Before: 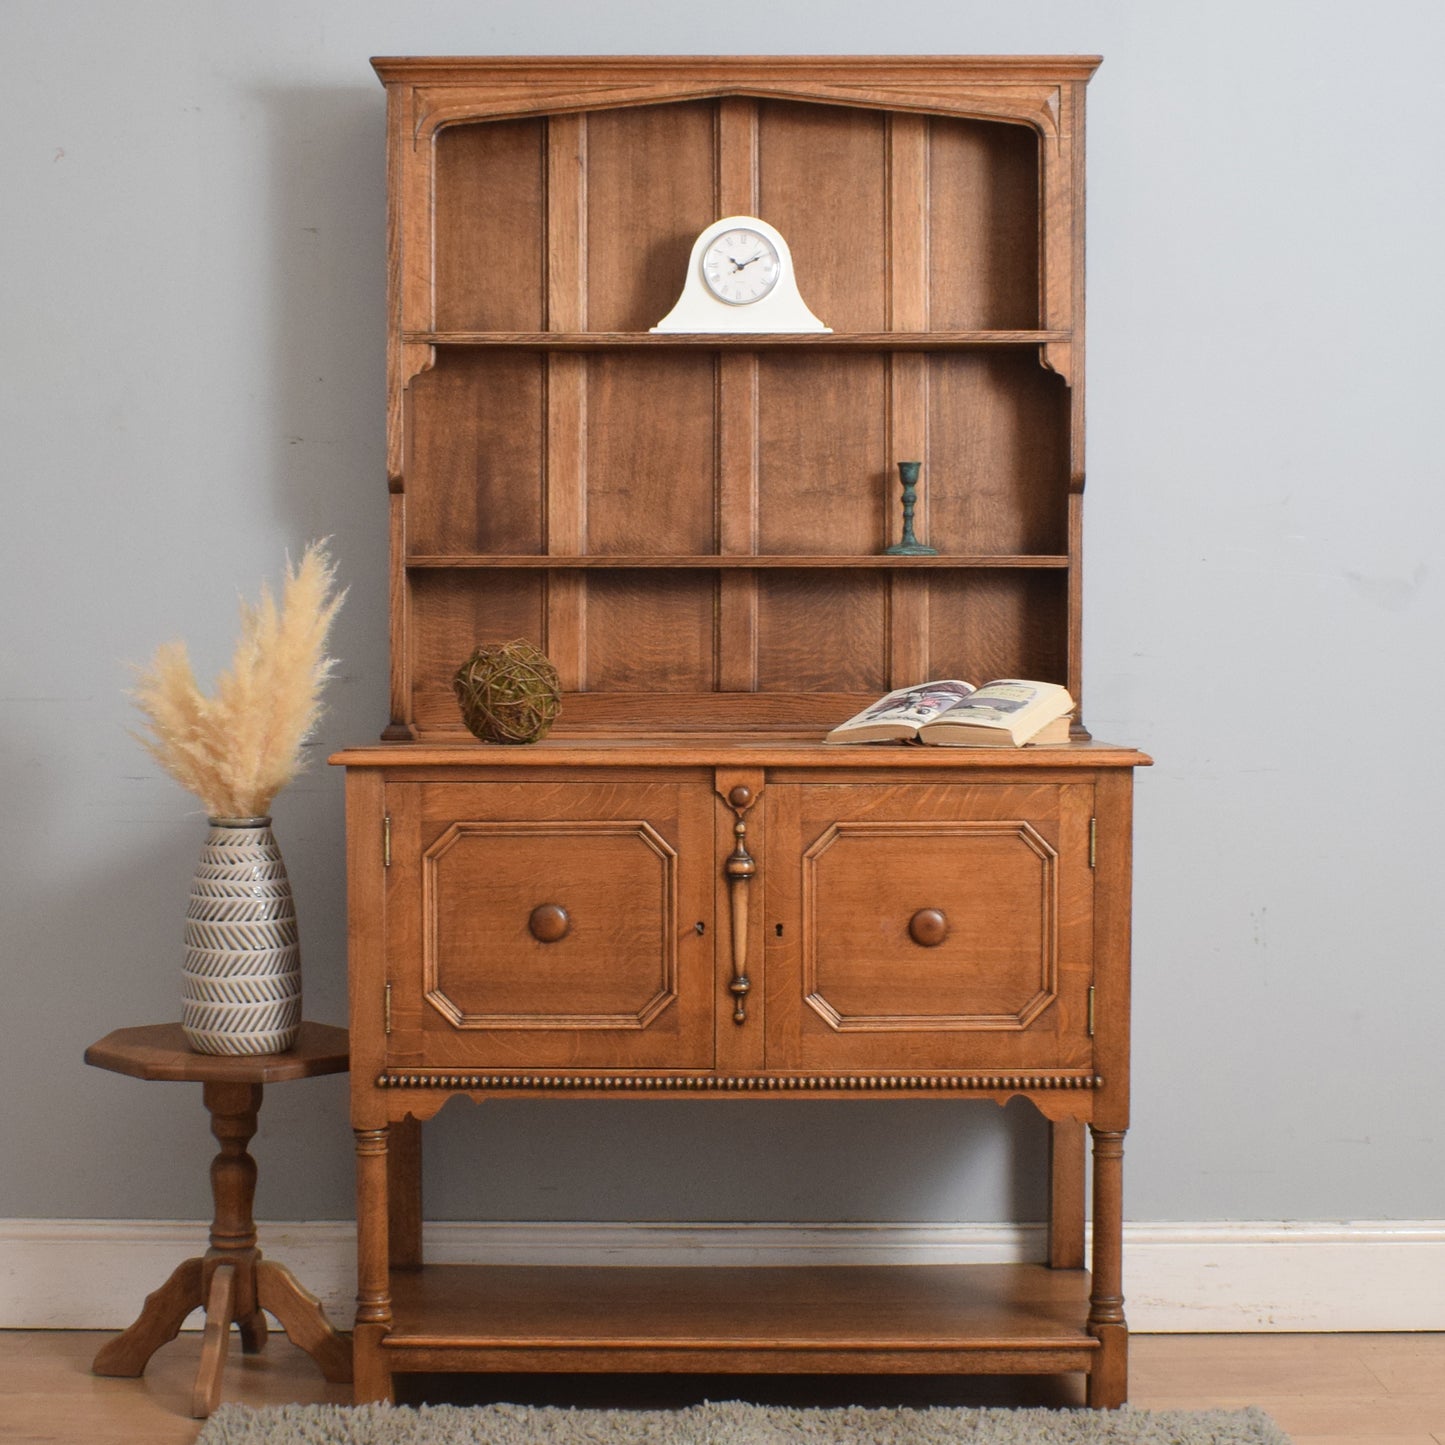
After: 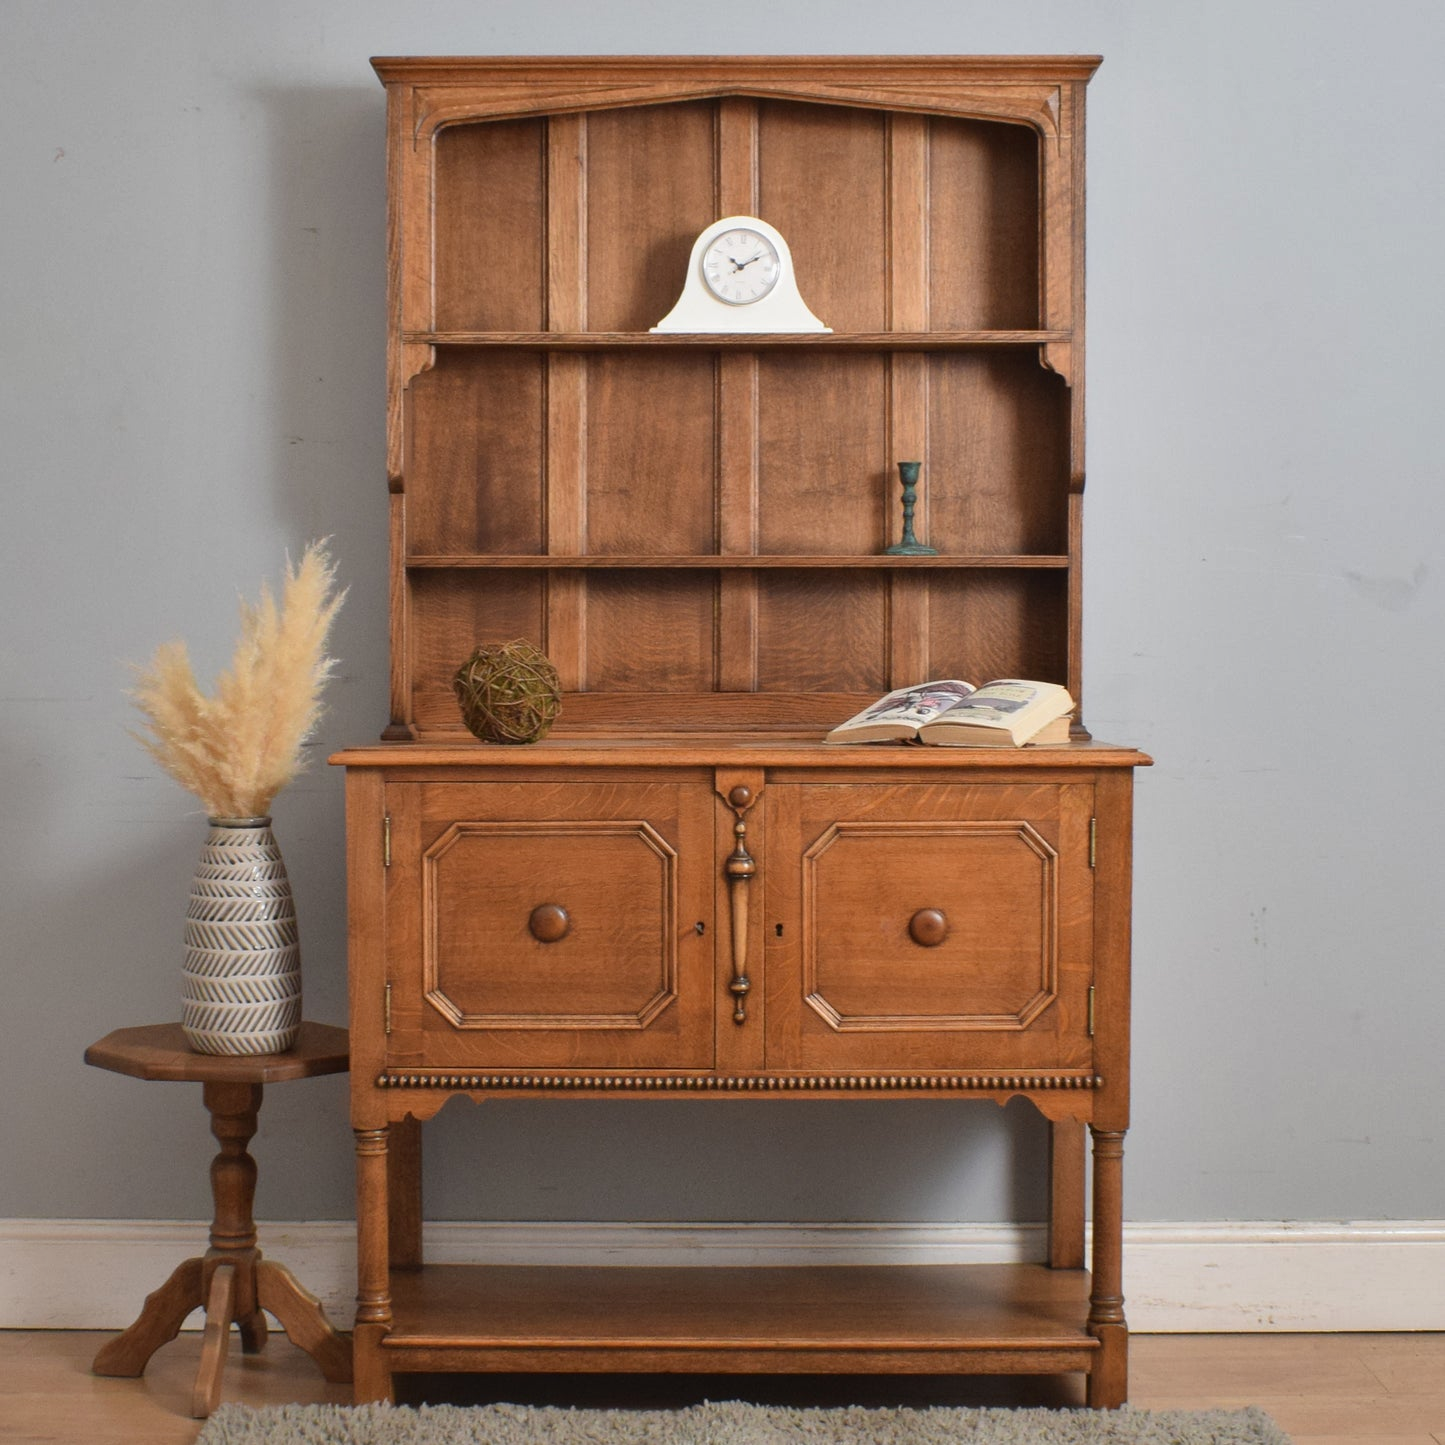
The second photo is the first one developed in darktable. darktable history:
shadows and highlights: shadows 43.85, white point adjustment -1.6, soften with gaussian
